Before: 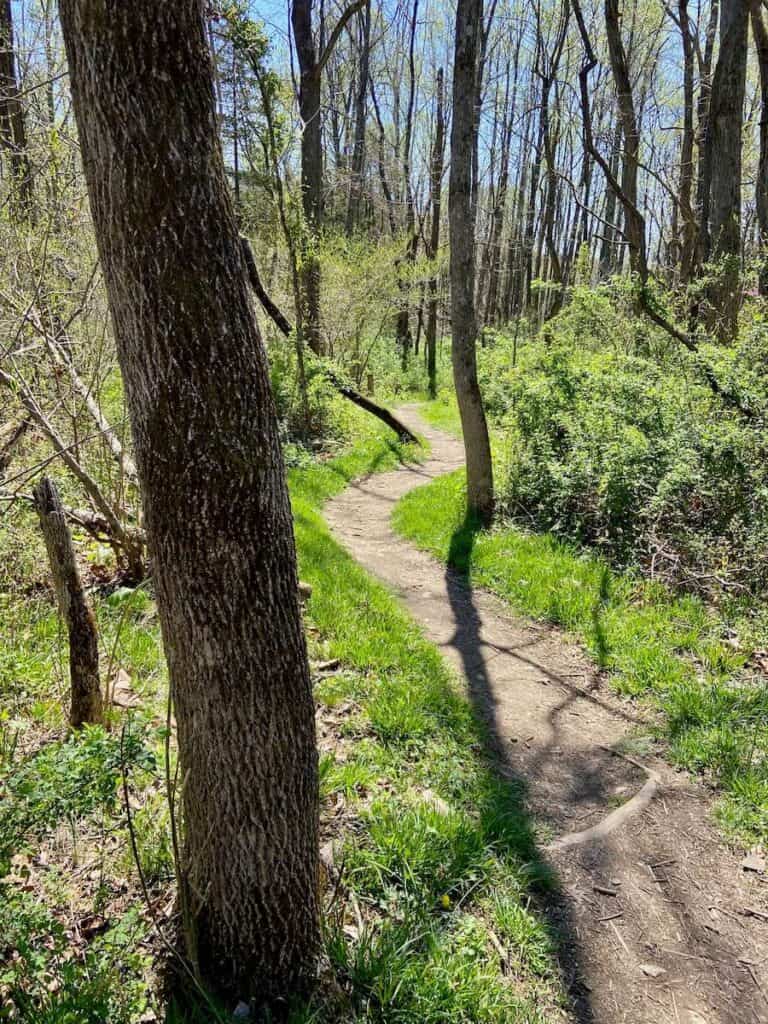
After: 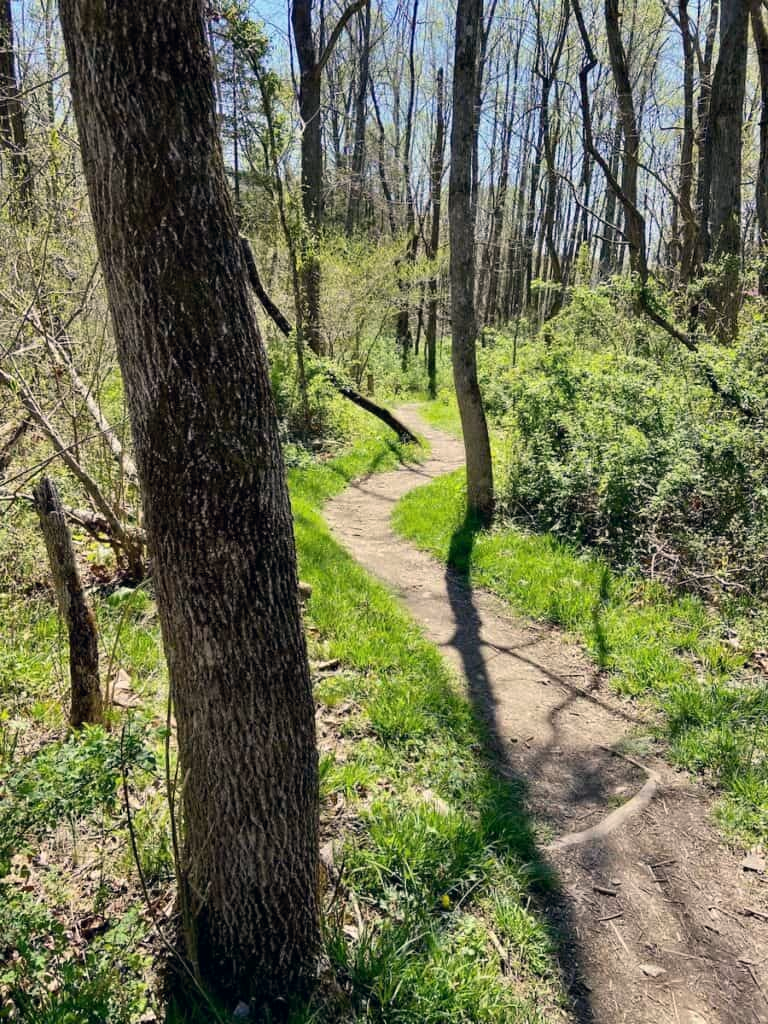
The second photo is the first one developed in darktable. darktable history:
color correction: highlights a* 2.74, highlights b* 5.03, shadows a* -1.87, shadows b* -4.87, saturation 0.772
contrast brightness saturation: contrast 0.087, saturation 0.272
